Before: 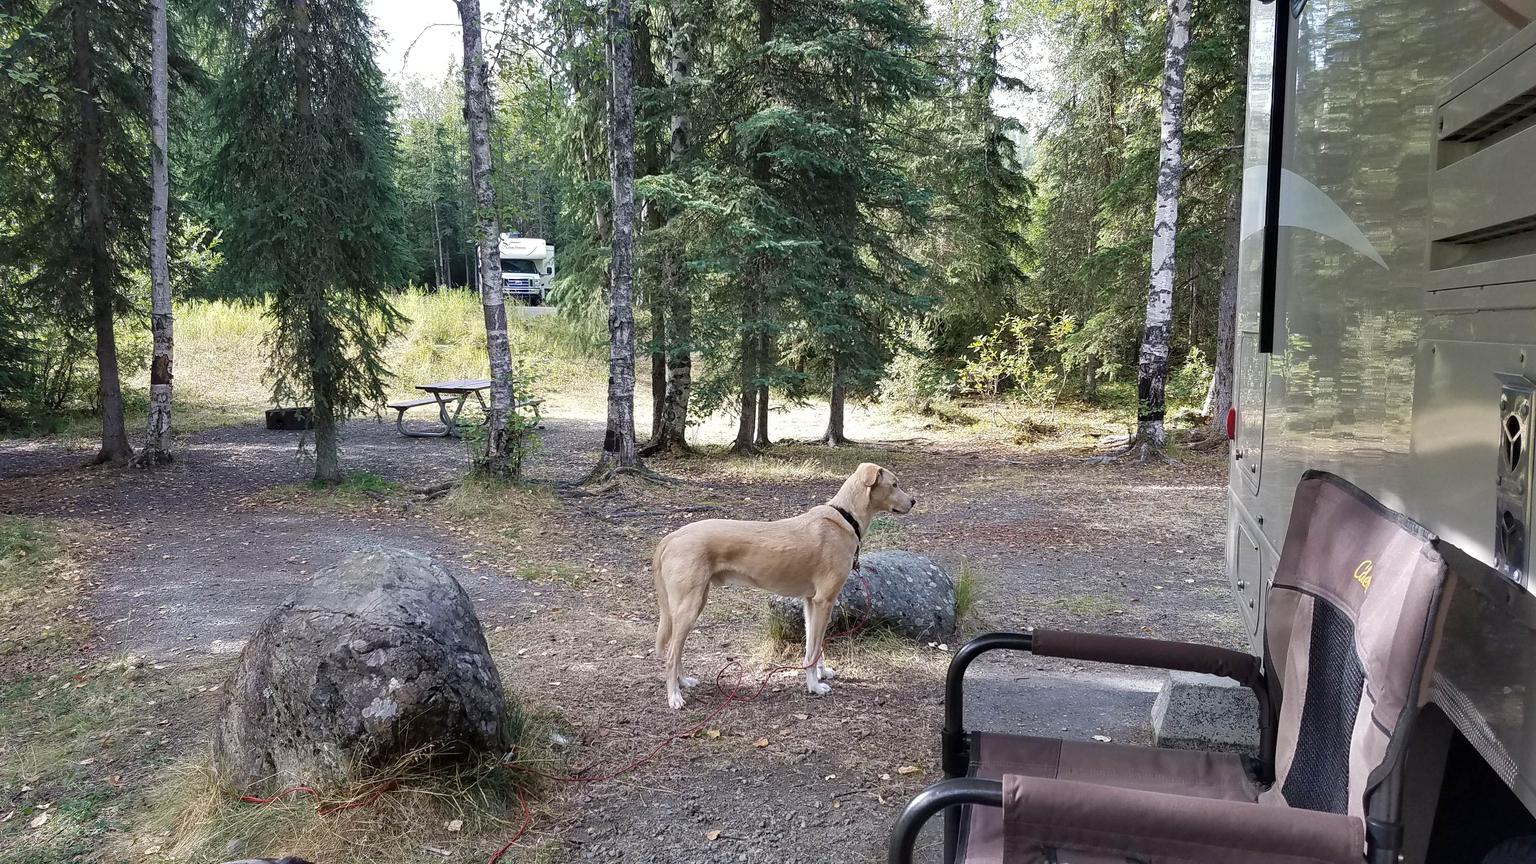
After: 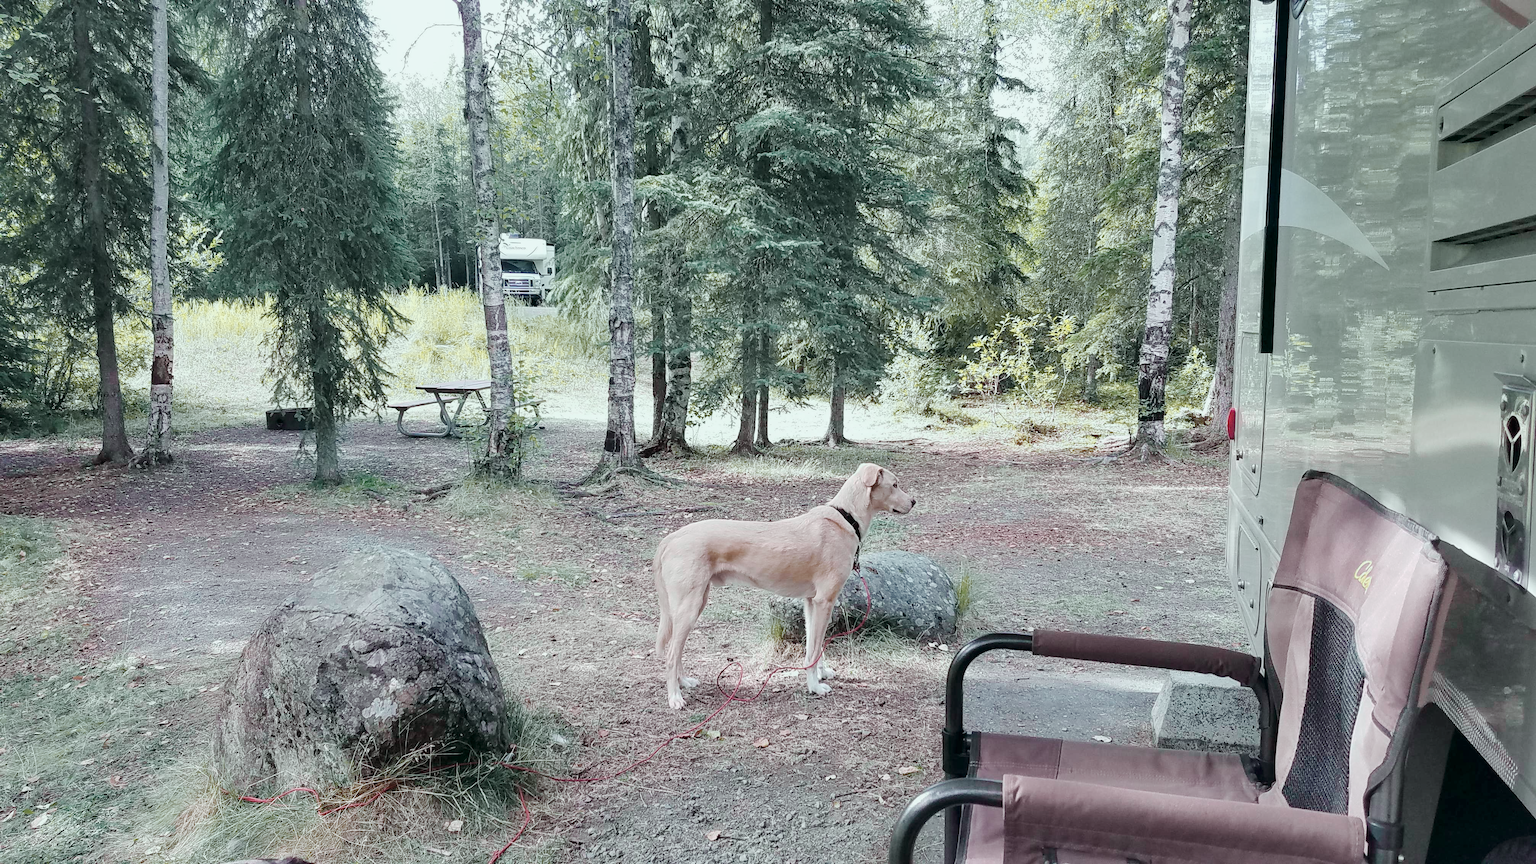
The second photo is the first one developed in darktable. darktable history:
tone curve: curves: ch0 [(0, 0) (0.822, 0.825) (0.994, 0.955)]; ch1 [(0, 0) (0.226, 0.261) (0.383, 0.397) (0.46, 0.46) (0.498, 0.479) (0.524, 0.523) (0.578, 0.575) (1, 1)]; ch2 [(0, 0) (0.438, 0.456) (0.5, 0.498) (0.547, 0.515) (0.597, 0.58) (0.629, 0.603) (1, 1)], color space Lab, independent channels, preserve colors none
base curve: curves: ch0 [(0, 0) (0.158, 0.273) (0.879, 0.895) (1, 1)], preserve colors none
